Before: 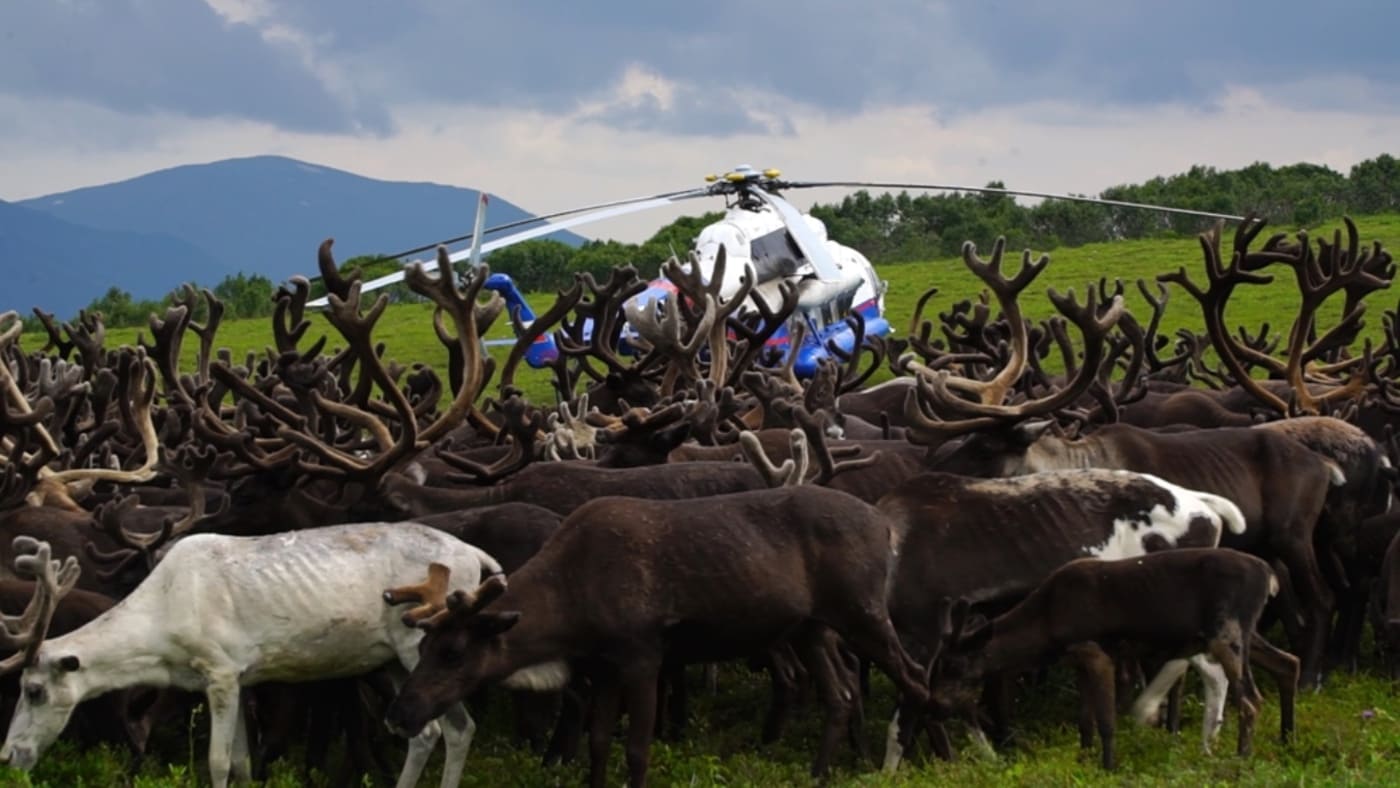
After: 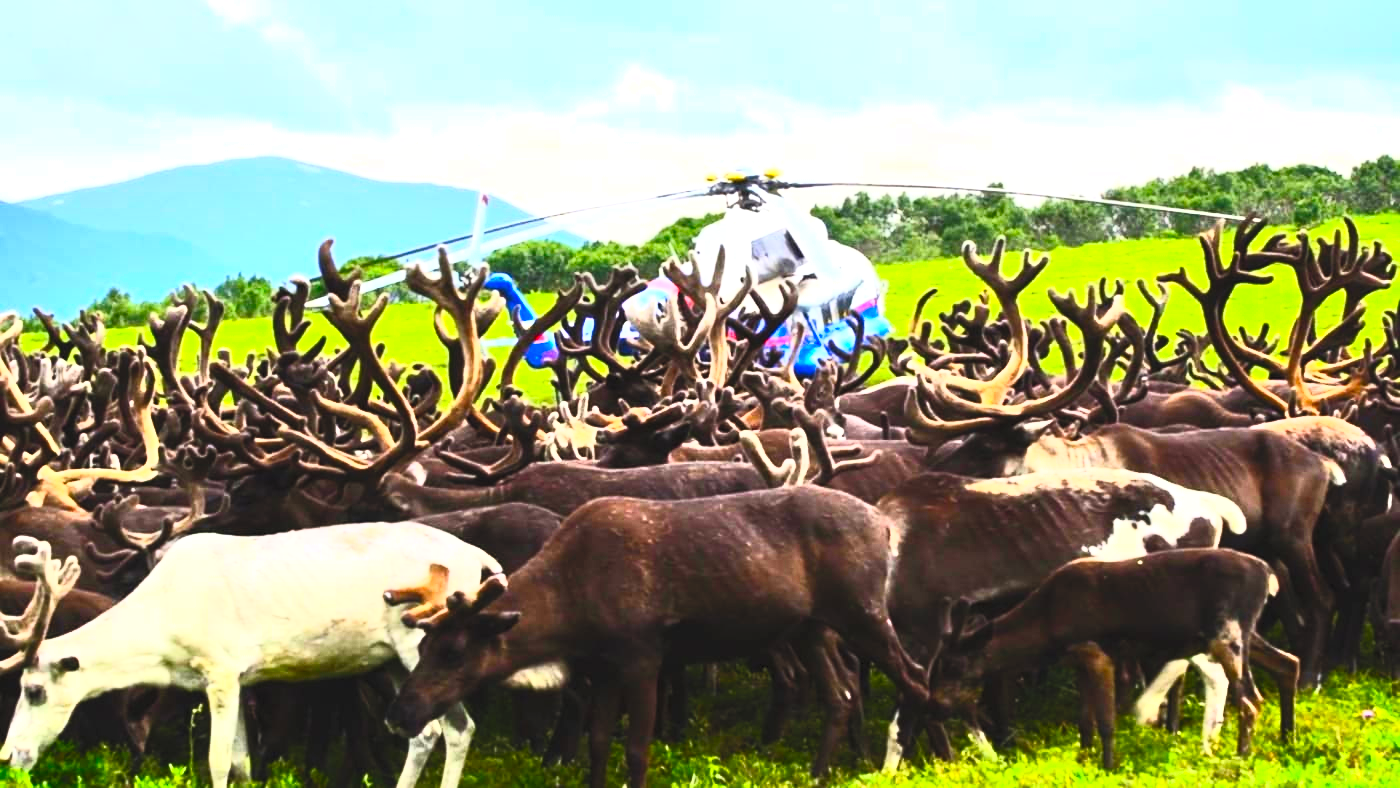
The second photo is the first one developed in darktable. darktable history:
contrast brightness saturation: contrast 1, brightness 1, saturation 1
tone equalizer: -7 EV 0.15 EV, -6 EV 0.6 EV, -5 EV 1.15 EV, -4 EV 1.33 EV, -3 EV 1.15 EV, -2 EV 0.6 EV, -1 EV 0.15 EV, mask exposure compensation -0.5 EV
levels: levels [0, 0.492, 0.984]
